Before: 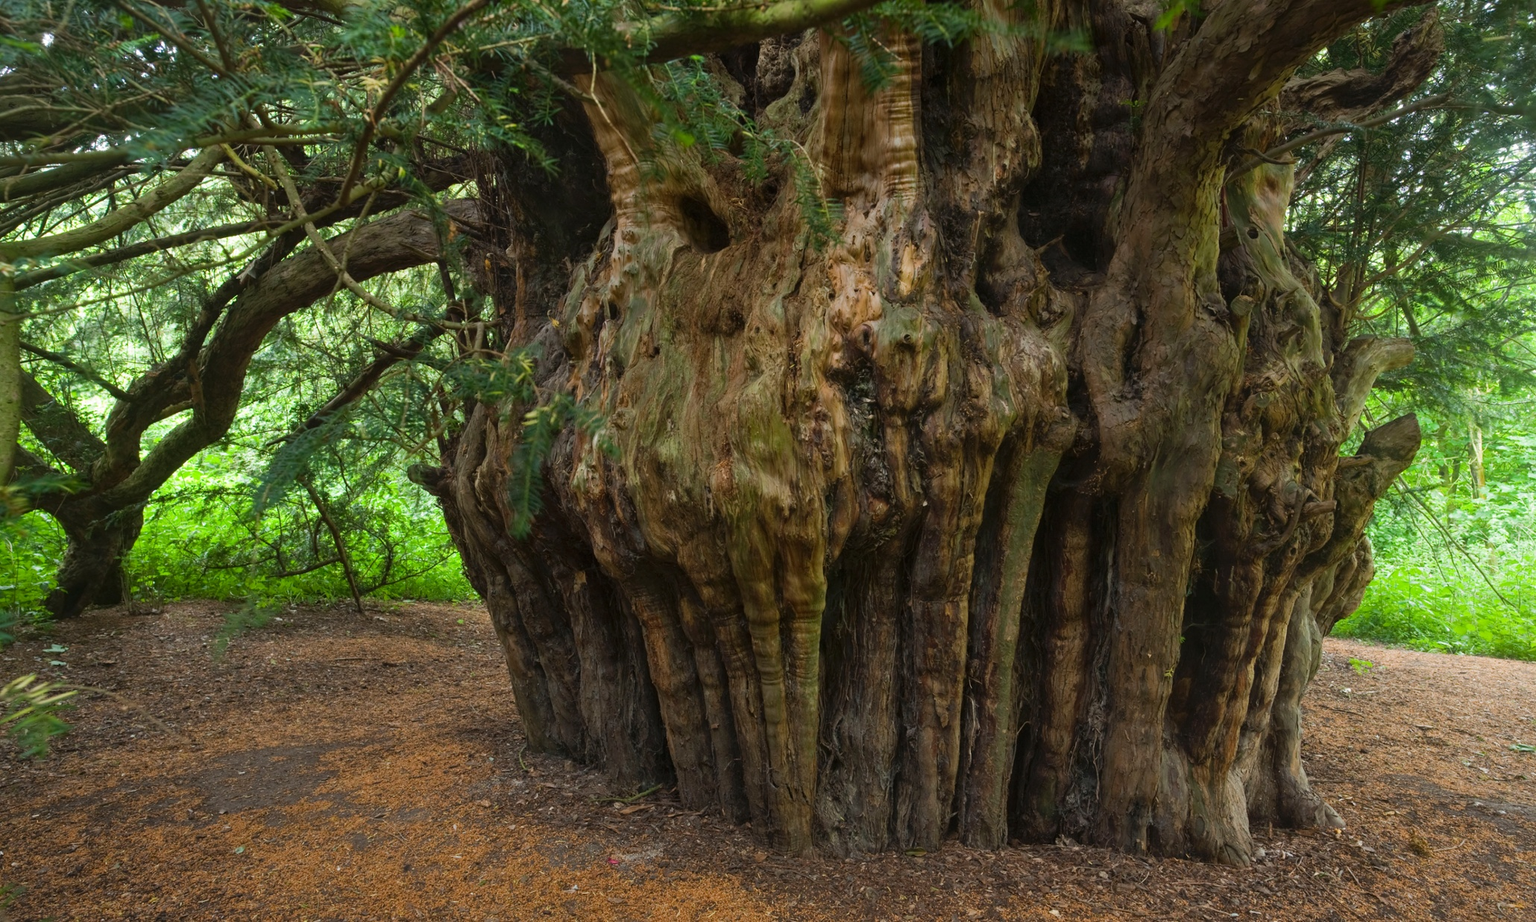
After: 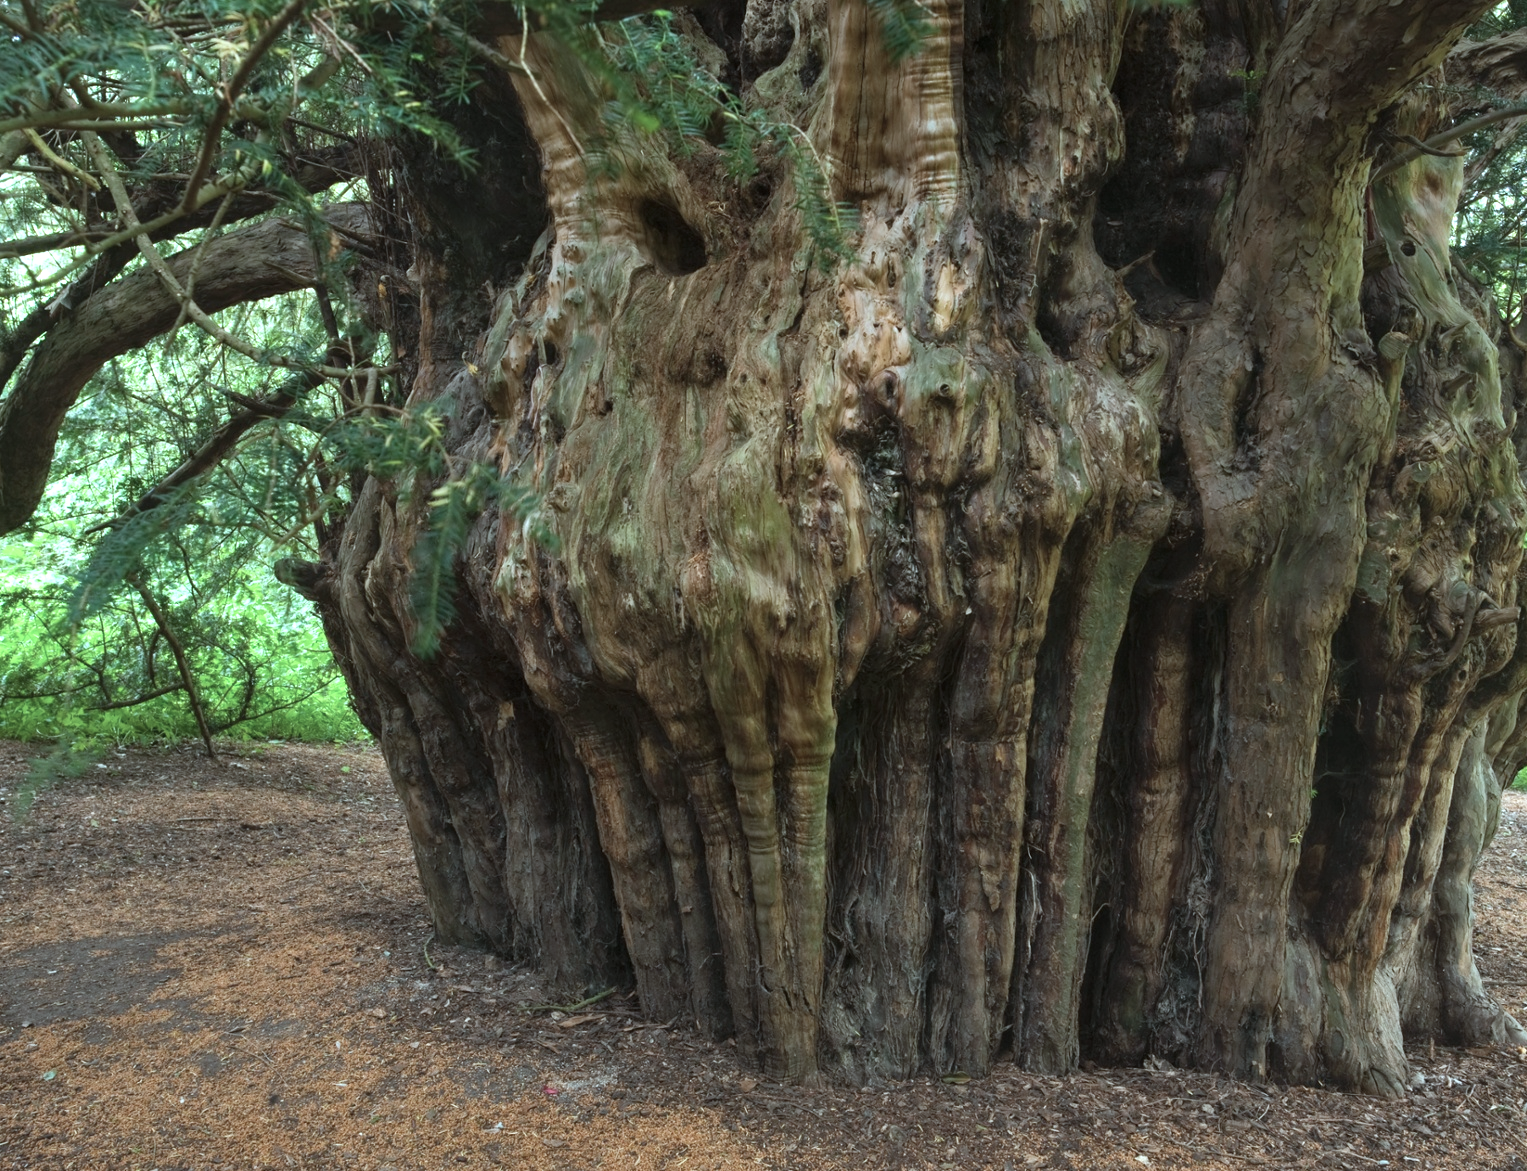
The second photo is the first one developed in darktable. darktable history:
crop and rotate: left 13.227%, top 5.253%, right 12.618%
color correction: highlights a* -12.25, highlights b* -17.31, saturation 0.705
exposure: exposure 0.604 EV, compensate highlight preservation false
